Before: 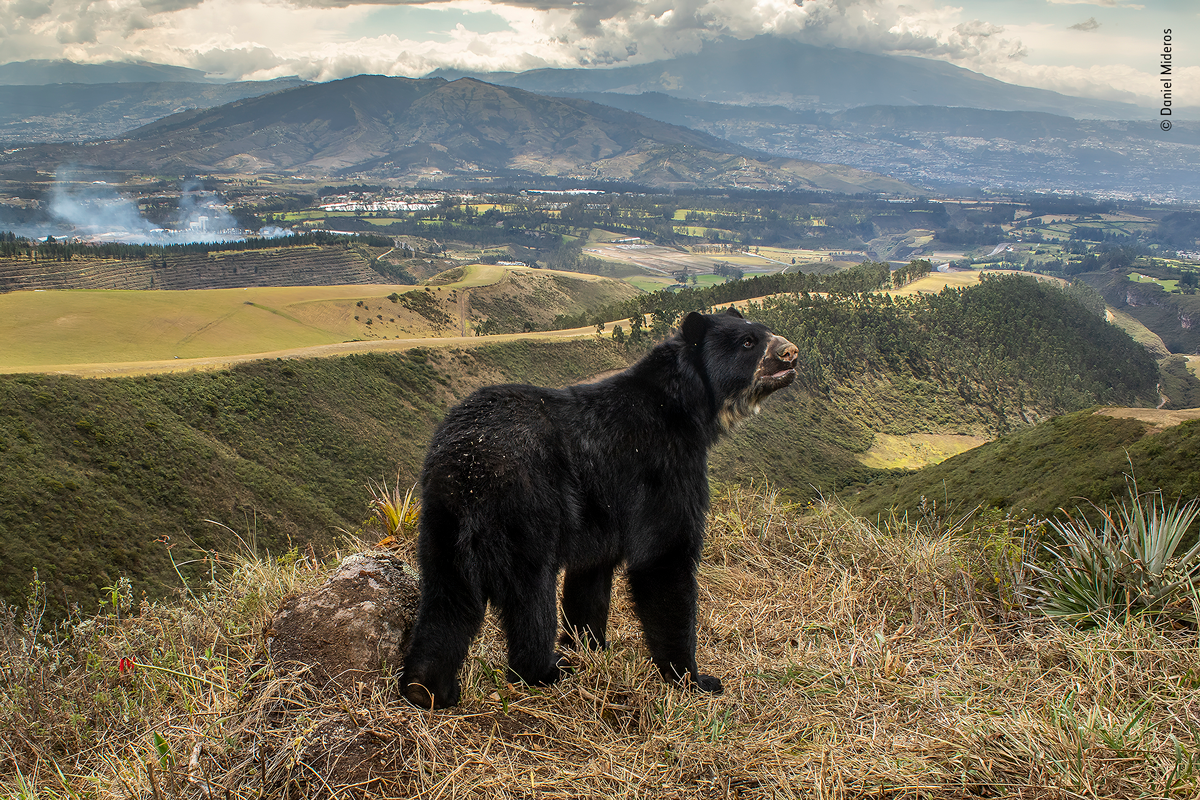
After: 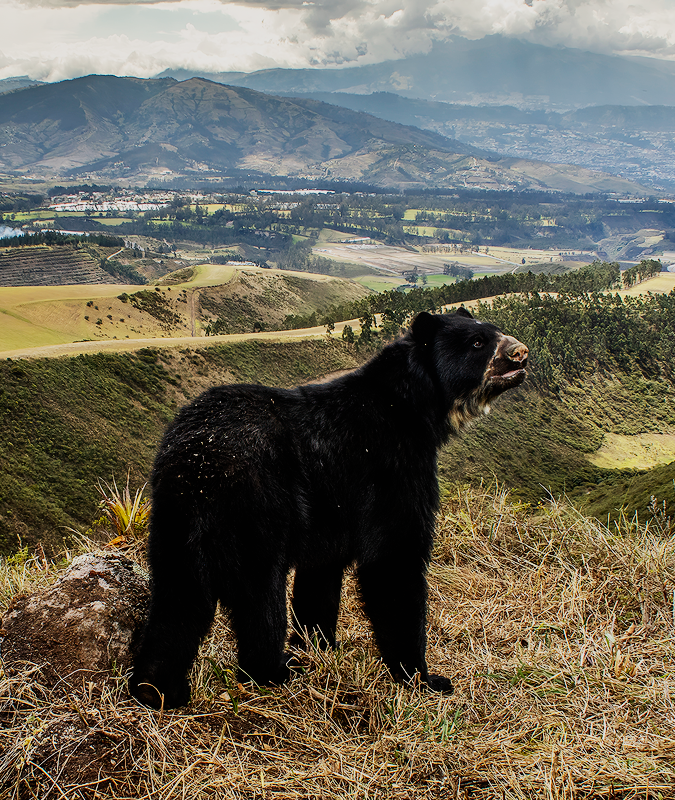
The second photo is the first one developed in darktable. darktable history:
crop and rotate: left 22.516%, right 21.234%
sigmoid: contrast 1.8, skew -0.2, preserve hue 0%, red attenuation 0.1, red rotation 0.035, green attenuation 0.1, green rotation -0.017, blue attenuation 0.15, blue rotation -0.052, base primaries Rec2020
